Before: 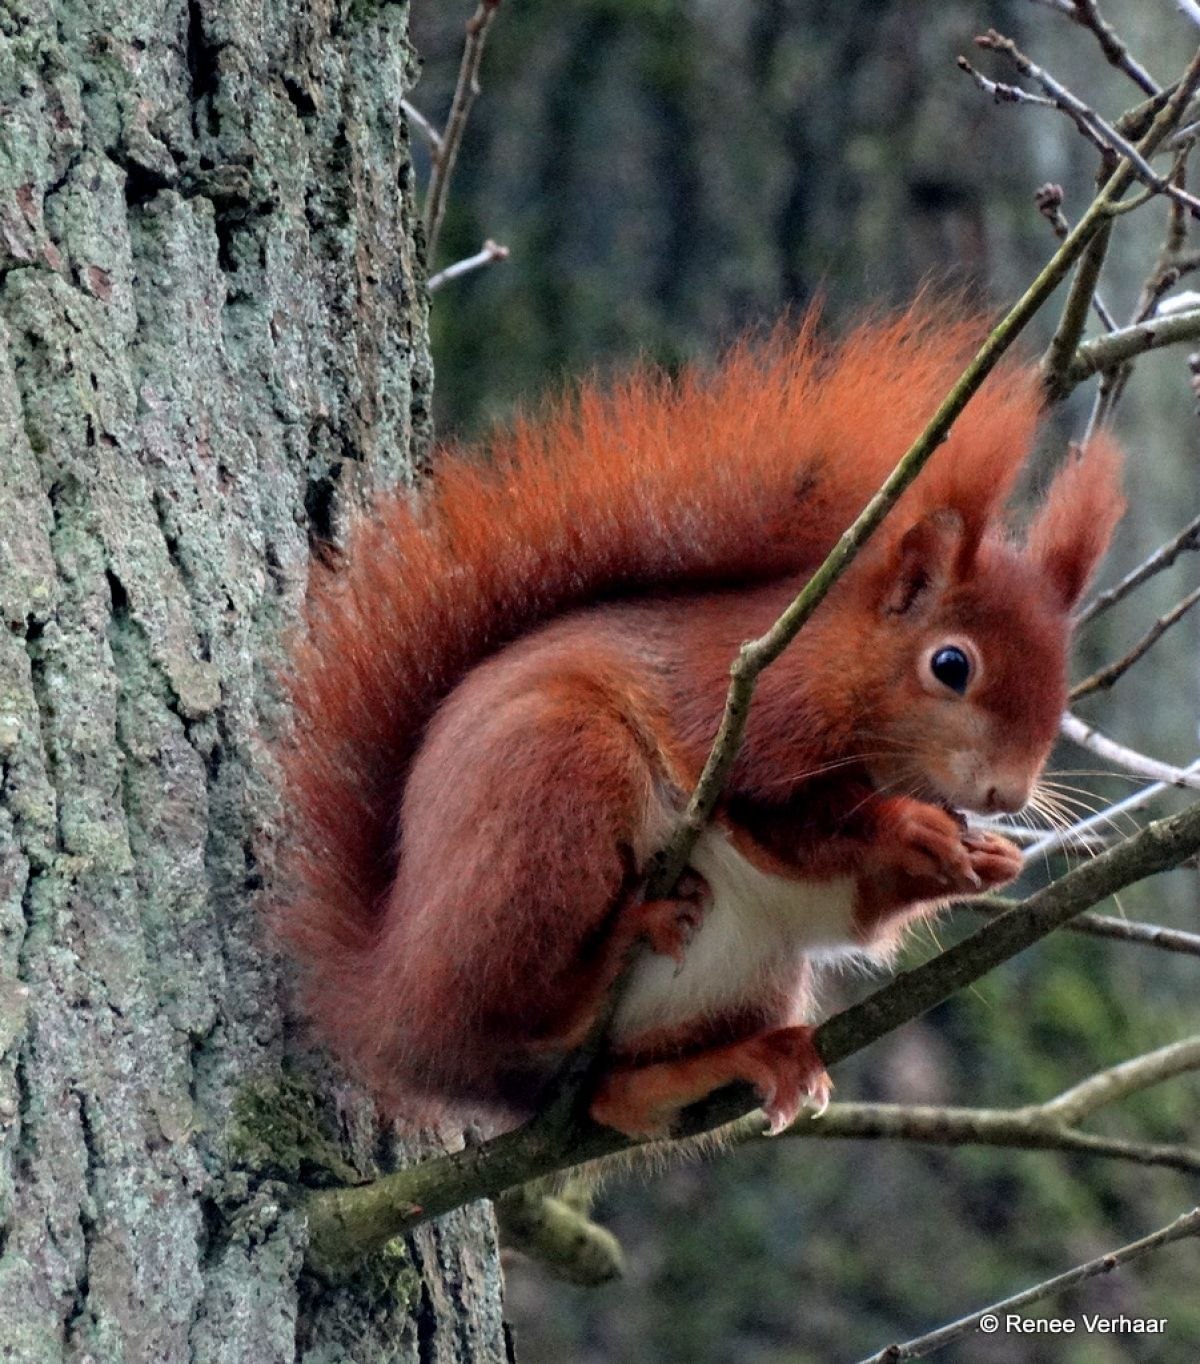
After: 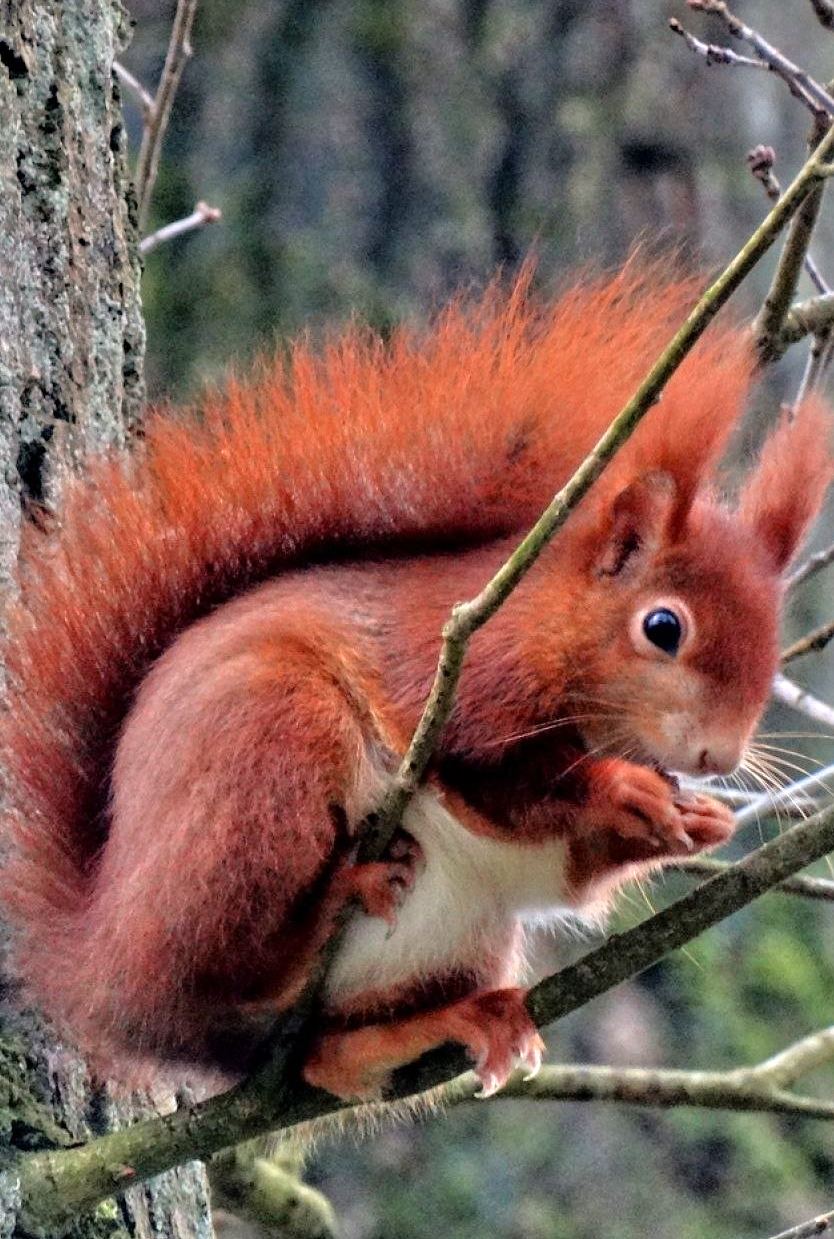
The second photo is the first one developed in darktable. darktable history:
tone equalizer: -7 EV 0.15 EV, -6 EV 0.6 EV, -5 EV 1.15 EV, -4 EV 1.33 EV, -3 EV 1.15 EV, -2 EV 0.6 EV, -1 EV 0.15 EV, mask exposure compensation -0.5 EV
crop and rotate: left 24.034%, top 2.838%, right 6.406%, bottom 6.299%
graduated density: density 0.38 EV, hardness 21%, rotation -6.11°, saturation 32%
